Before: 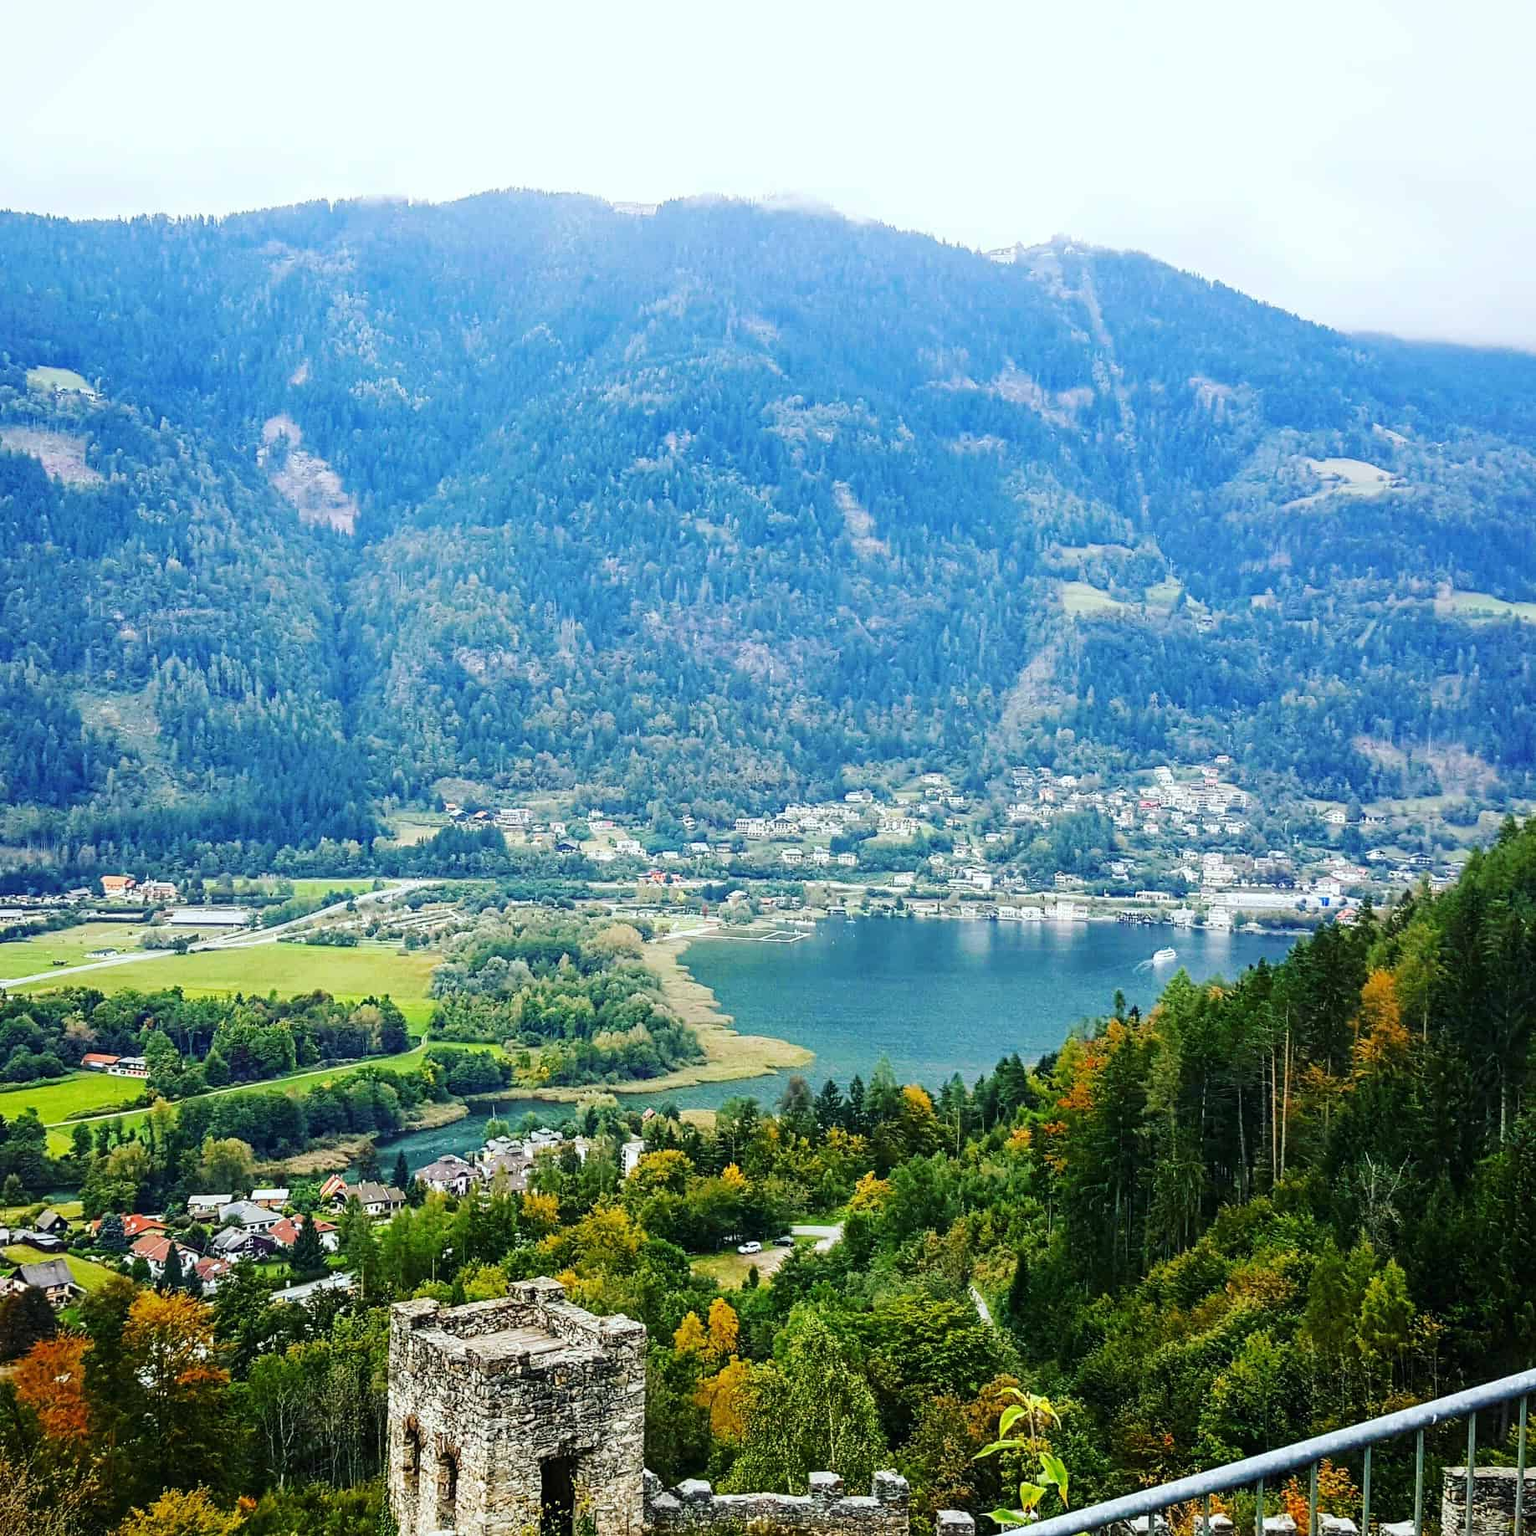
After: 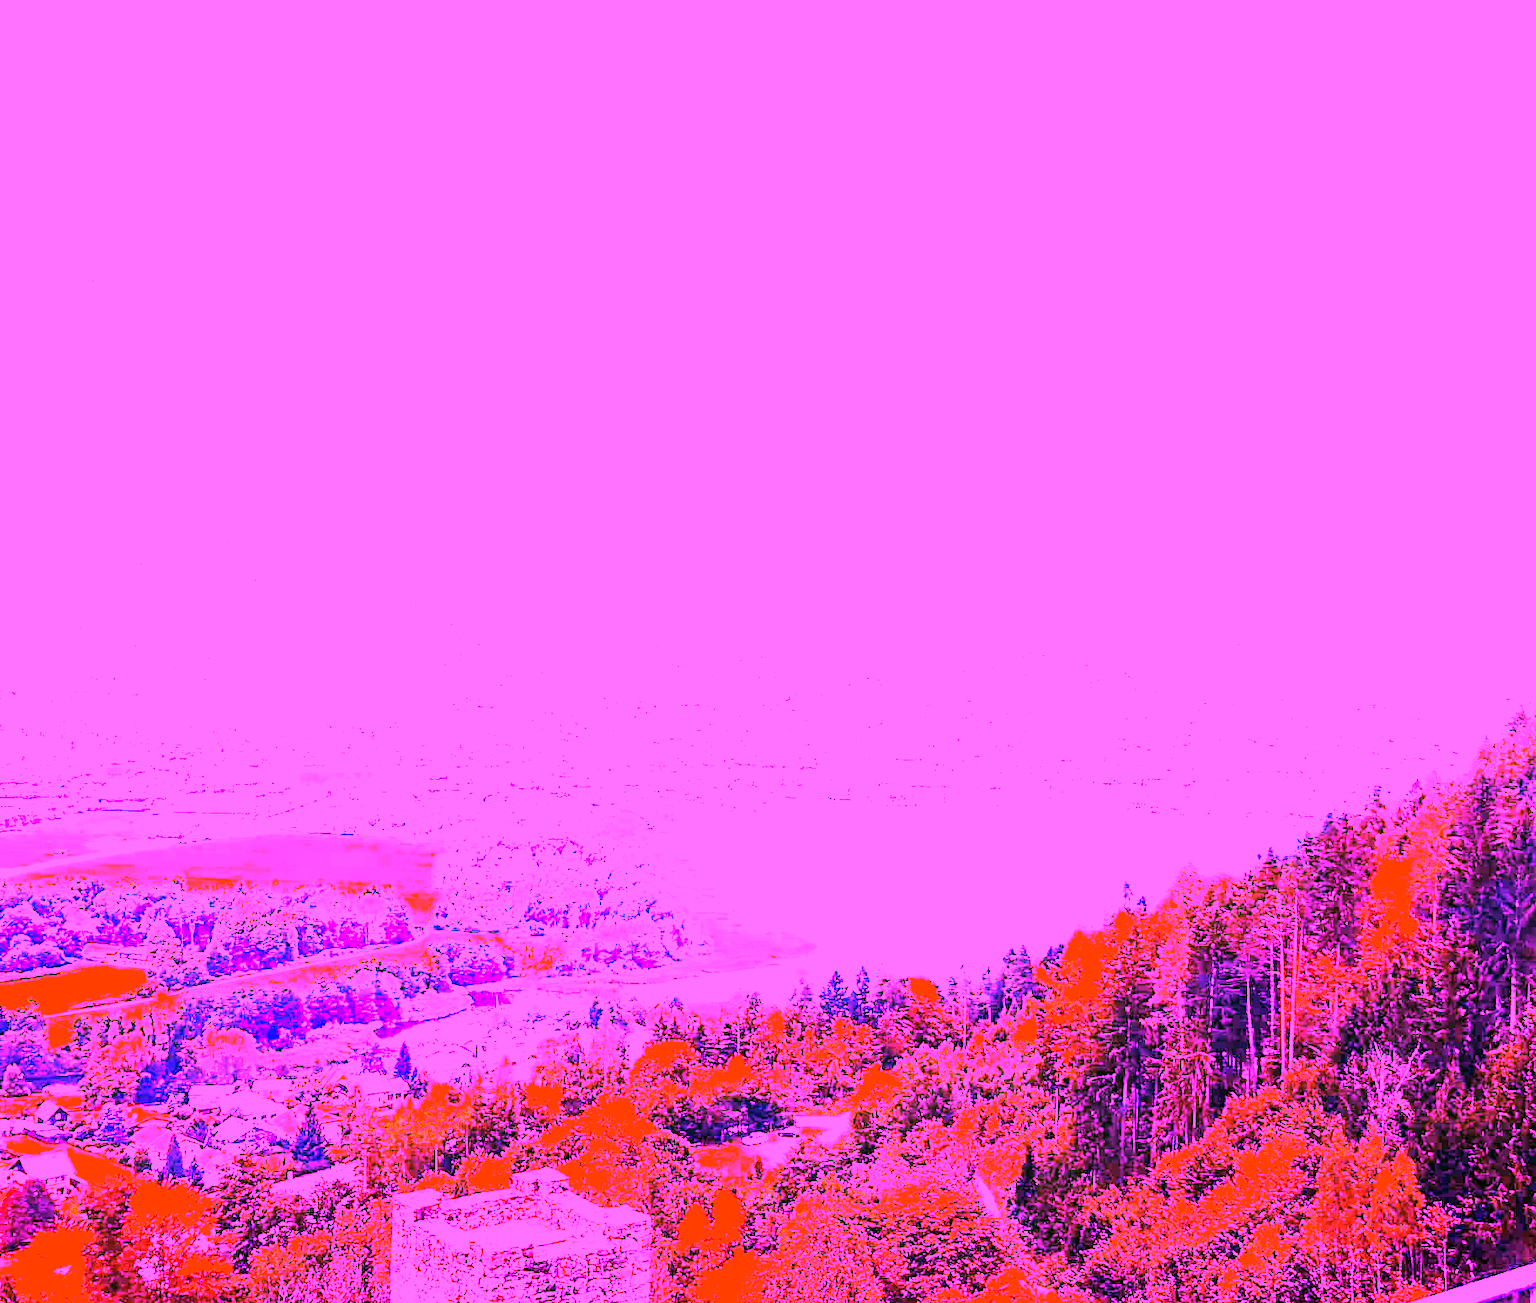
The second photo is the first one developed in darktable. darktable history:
crop: top 7.625%, bottom 8.027%
white balance: red 8, blue 8
shadows and highlights: radius 125.46, shadows 21.19, highlights -21.19, low approximation 0.01
